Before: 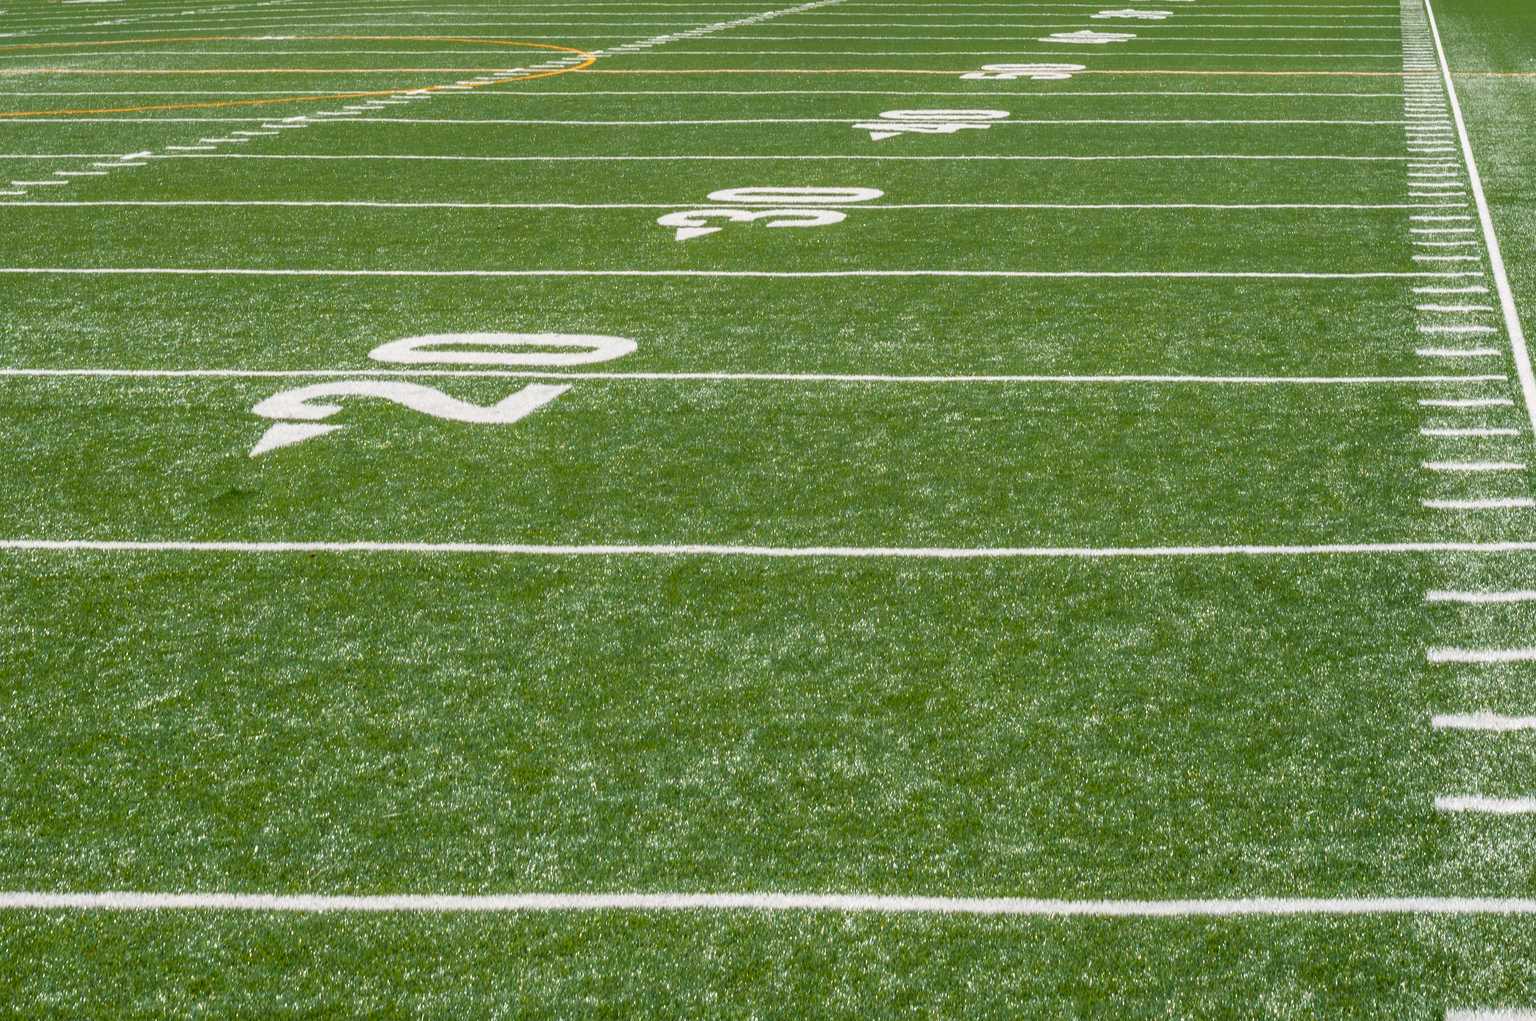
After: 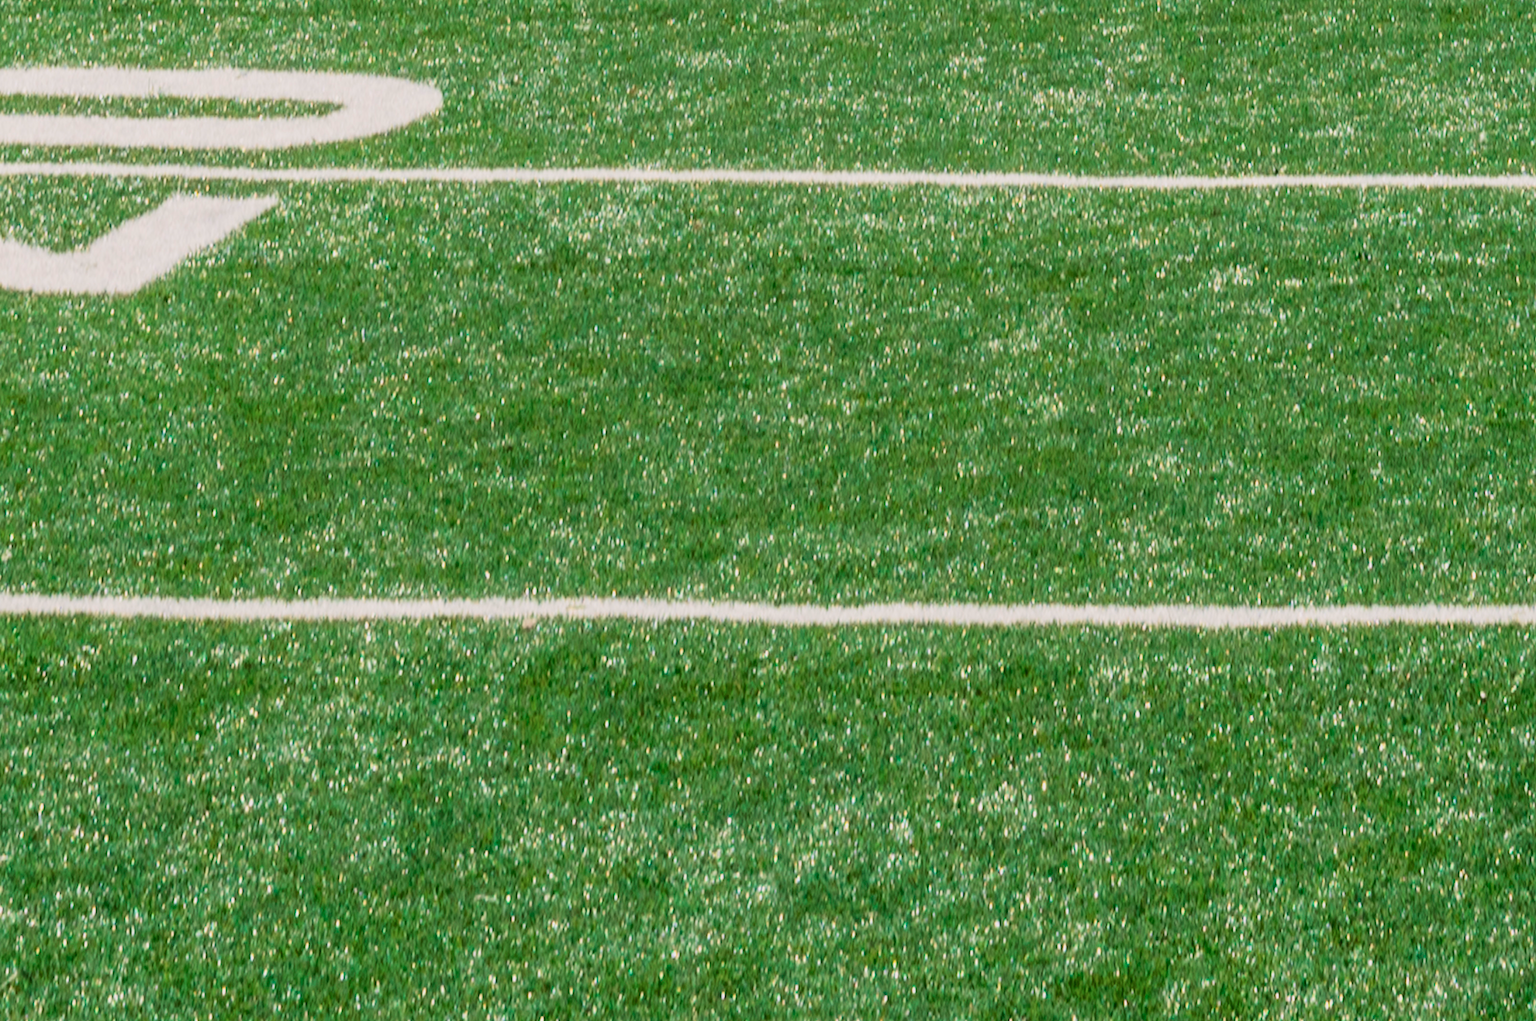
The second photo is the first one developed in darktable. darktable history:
crop: left 30%, top 30%, right 30%, bottom 30%
tone curve: curves: ch0 [(0, 0.019) (0.204, 0.162) (0.491, 0.519) (0.748, 0.765) (1, 0.919)]; ch1 [(0, 0) (0.201, 0.113) (0.372, 0.282) (0.443, 0.434) (0.496, 0.504) (0.566, 0.585) (0.761, 0.803) (1, 1)]; ch2 [(0, 0) (0.434, 0.447) (0.483, 0.487) (0.555, 0.563) (0.697, 0.68) (1, 1)], color space Lab, independent channels, preserve colors none
